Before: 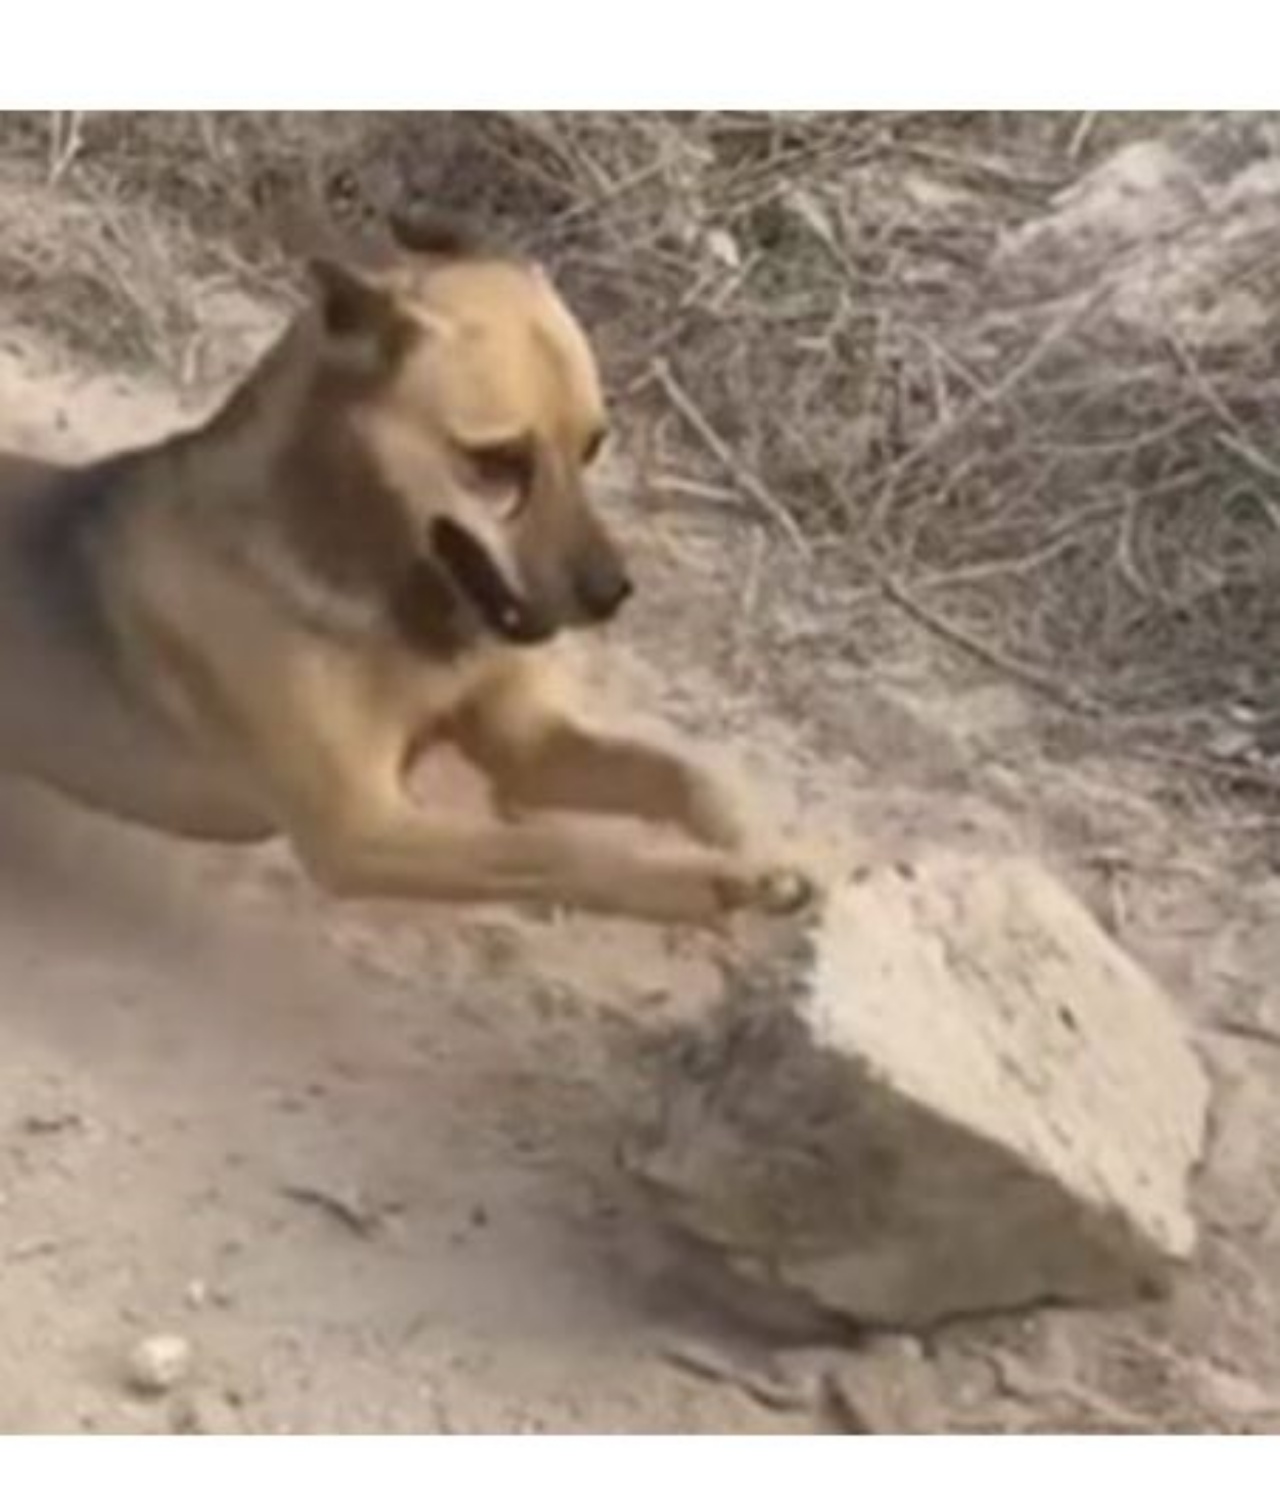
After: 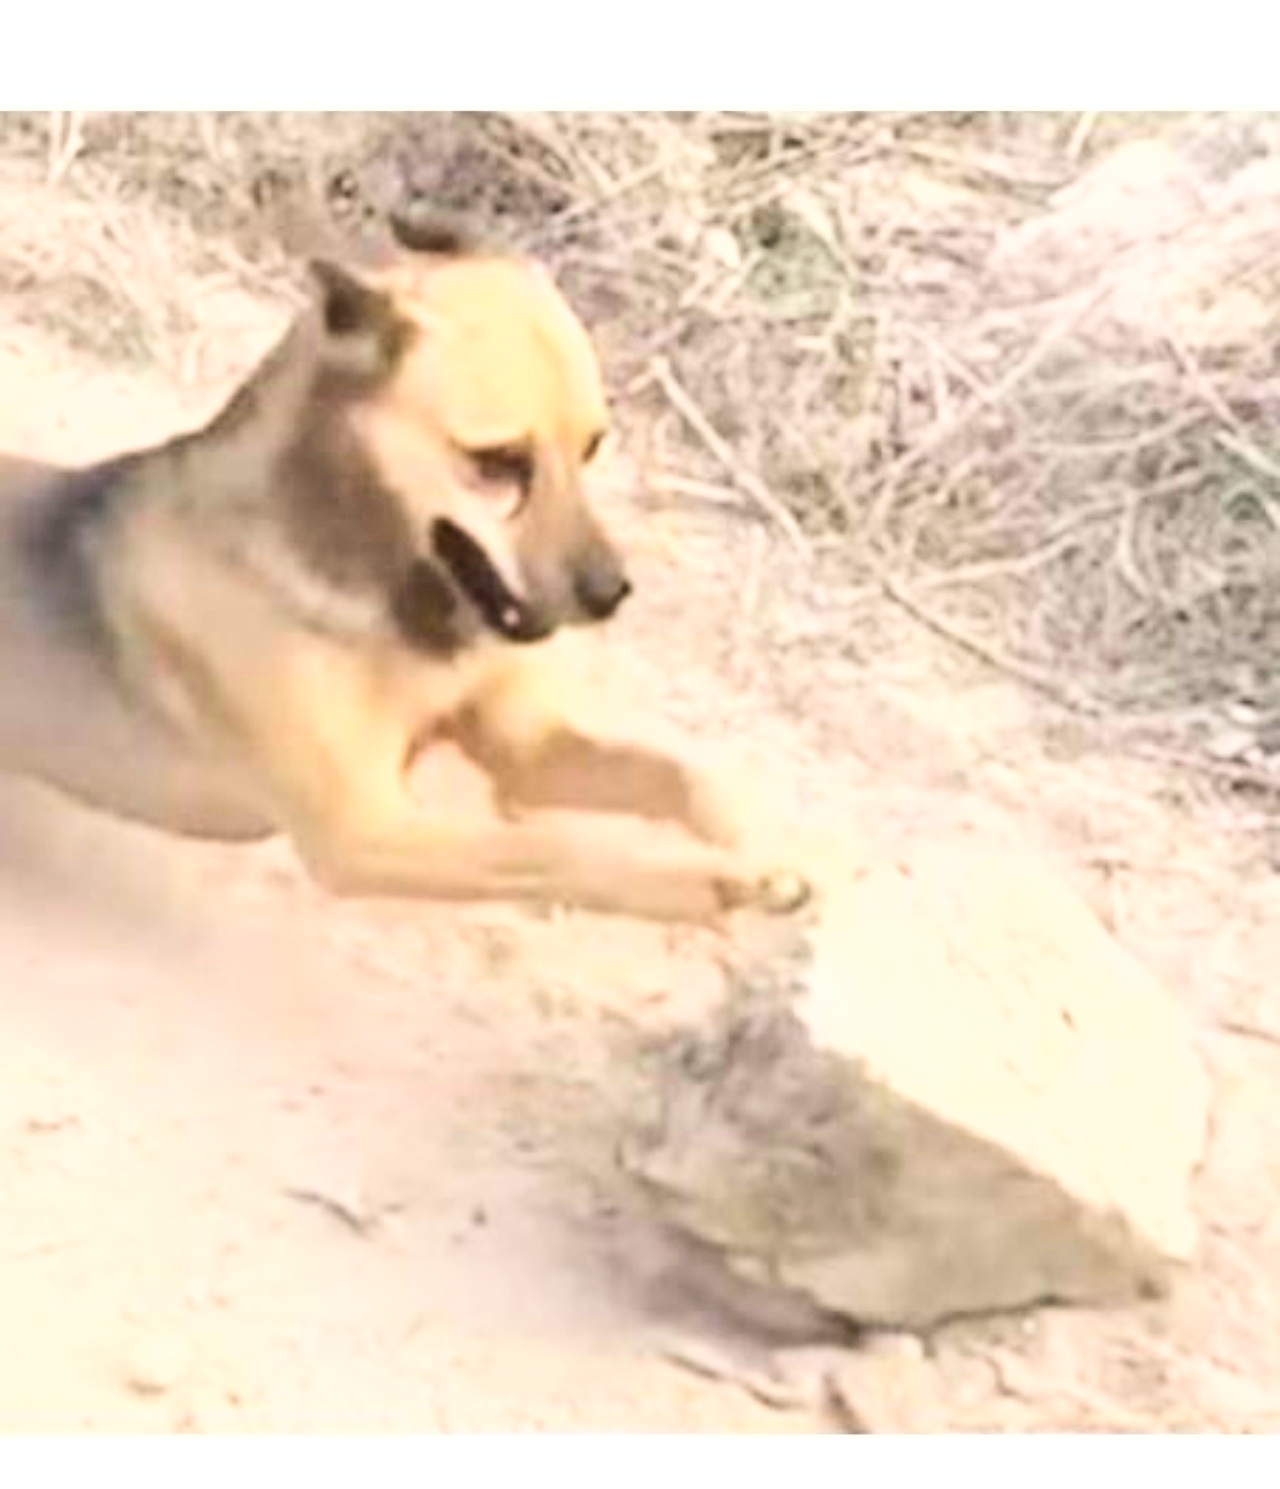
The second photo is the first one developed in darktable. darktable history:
base curve: curves: ch0 [(0, 0.003) (0.001, 0.002) (0.006, 0.004) (0.02, 0.022) (0.048, 0.086) (0.094, 0.234) (0.162, 0.431) (0.258, 0.629) (0.385, 0.8) (0.548, 0.918) (0.751, 0.988) (1, 1)]
exposure: exposure 0.607 EV, compensate highlight preservation false
